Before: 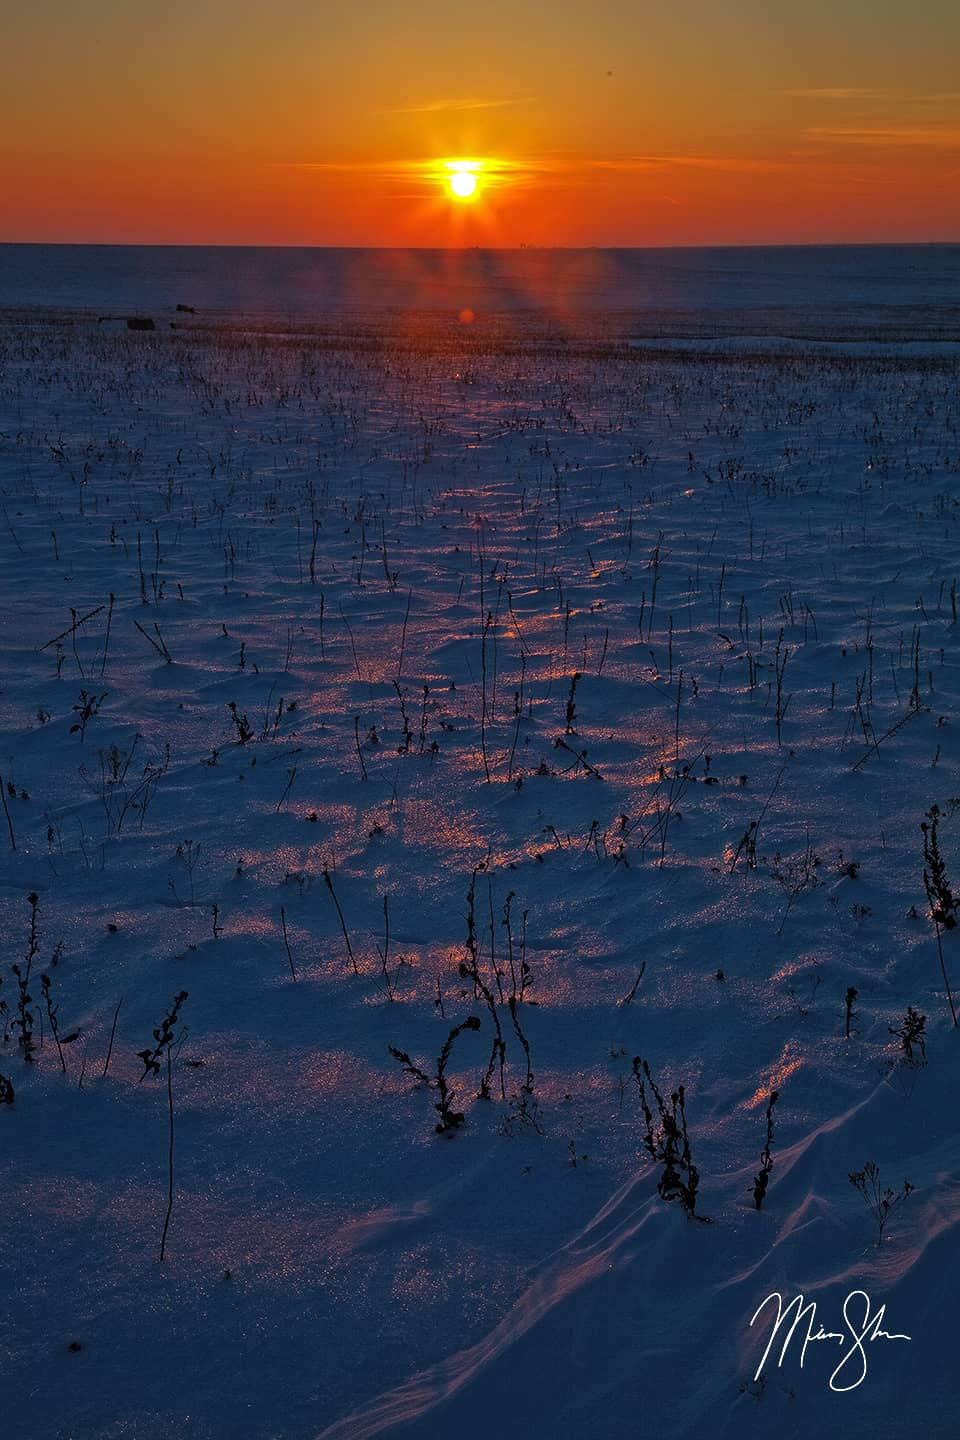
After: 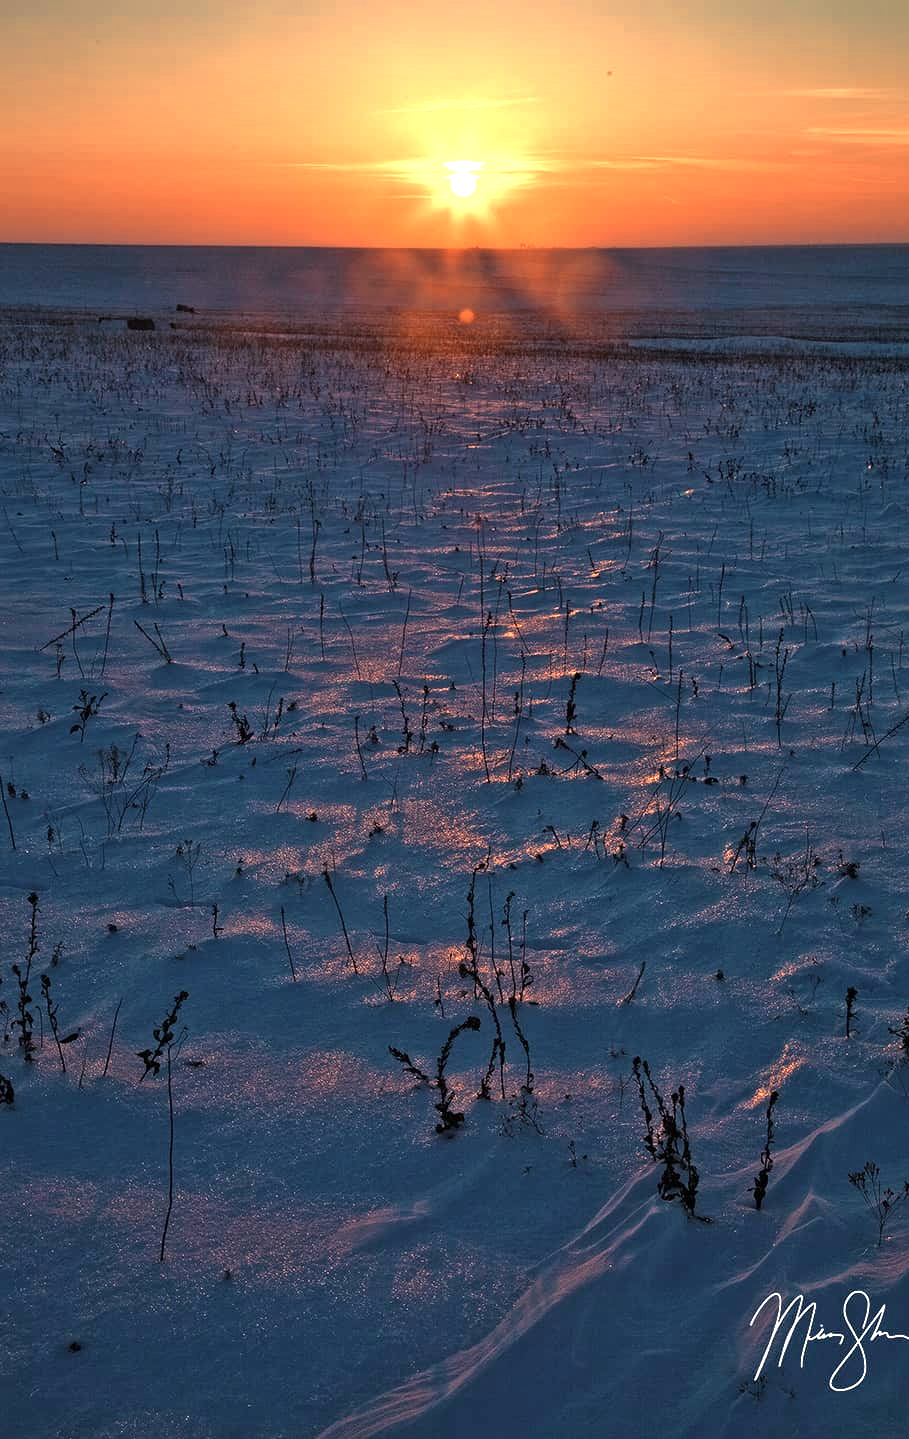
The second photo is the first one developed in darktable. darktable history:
exposure: black level correction 0, exposure 0.695 EV, compensate highlight preservation false
color zones: curves: ch0 [(0.018, 0.548) (0.224, 0.64) (0.425, 0.447) (0.675, 0.575) (0.732, 0.579)]; ch1 [(0.066, 0.487) (0.25, 0.5) (0.404, 0.43) (0.75, 0.421) (0.956, 0.421)]; ch2 [(0.044, 0.561) (0.215, 0.465) (0.399, 0.544) (0.465, 0.548) (0.614, 0.447) (0.724, 0.43) (0.882, 0.623) (0.956, 0.632)]
crop and rotate: left 0%, right 5.292%
local contrast: mode bilateral grid, contrast 10, coarseness 25, detail 115%, midtone range 0.2
